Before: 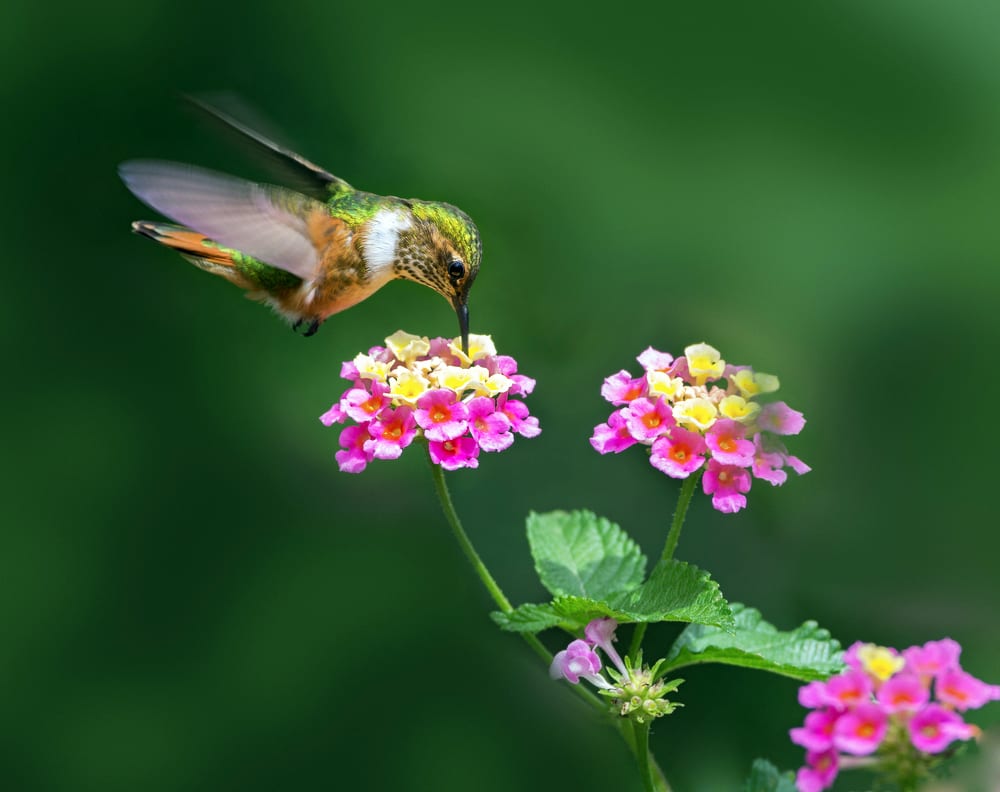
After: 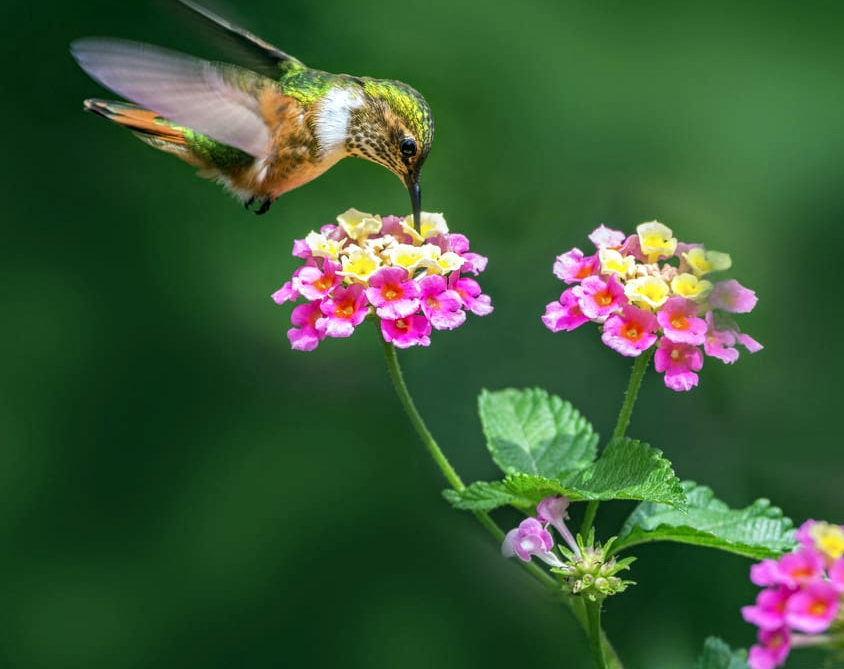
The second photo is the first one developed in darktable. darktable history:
white balance: emerald 1
crop and rotate: left 4.842%, top 15.51%, right 10.668%
local contrast: highlights 0%, shadows 0%, detail 133%
